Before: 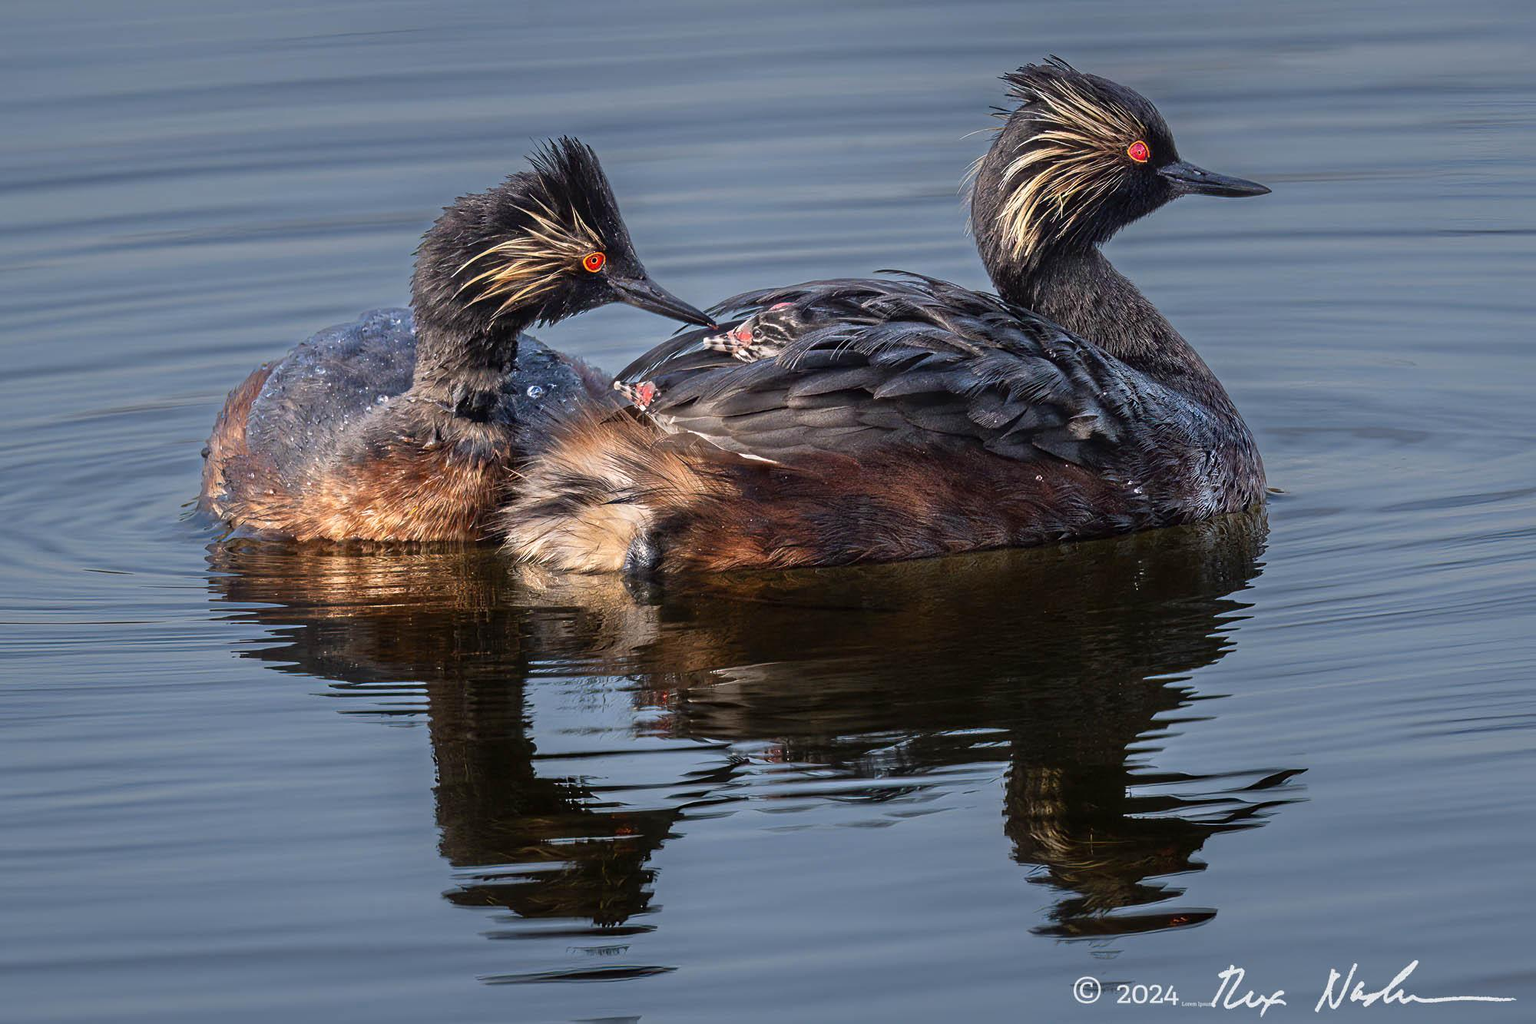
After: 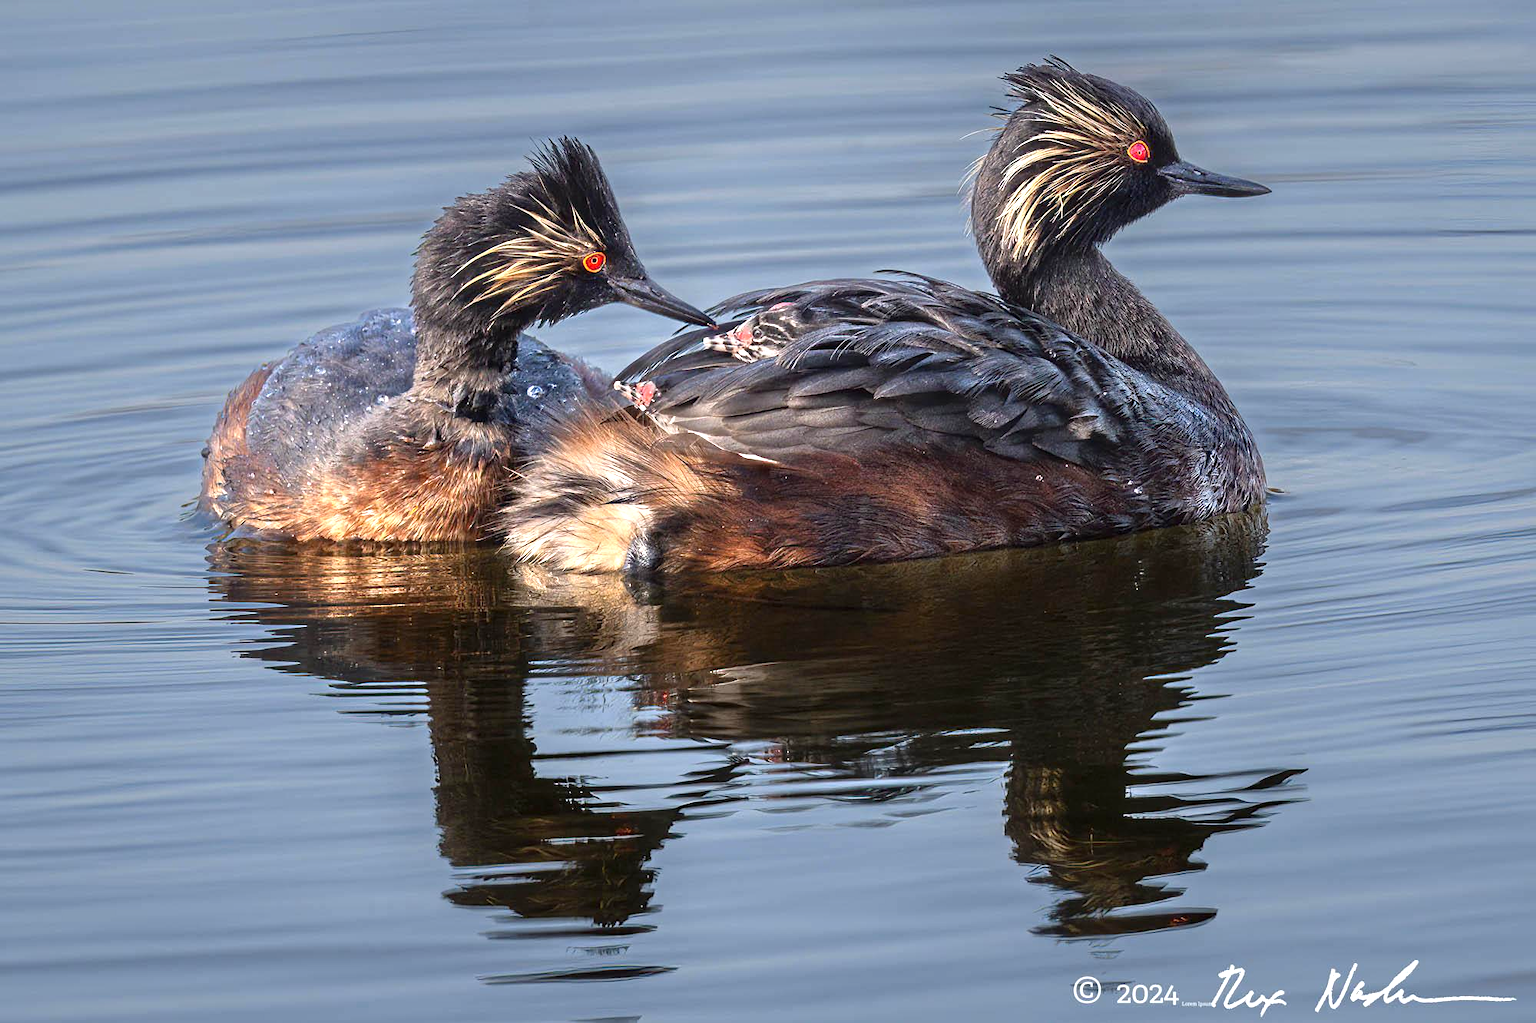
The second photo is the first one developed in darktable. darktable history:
exposure: exposure 0.691 EV, compensate highlight preservation false
